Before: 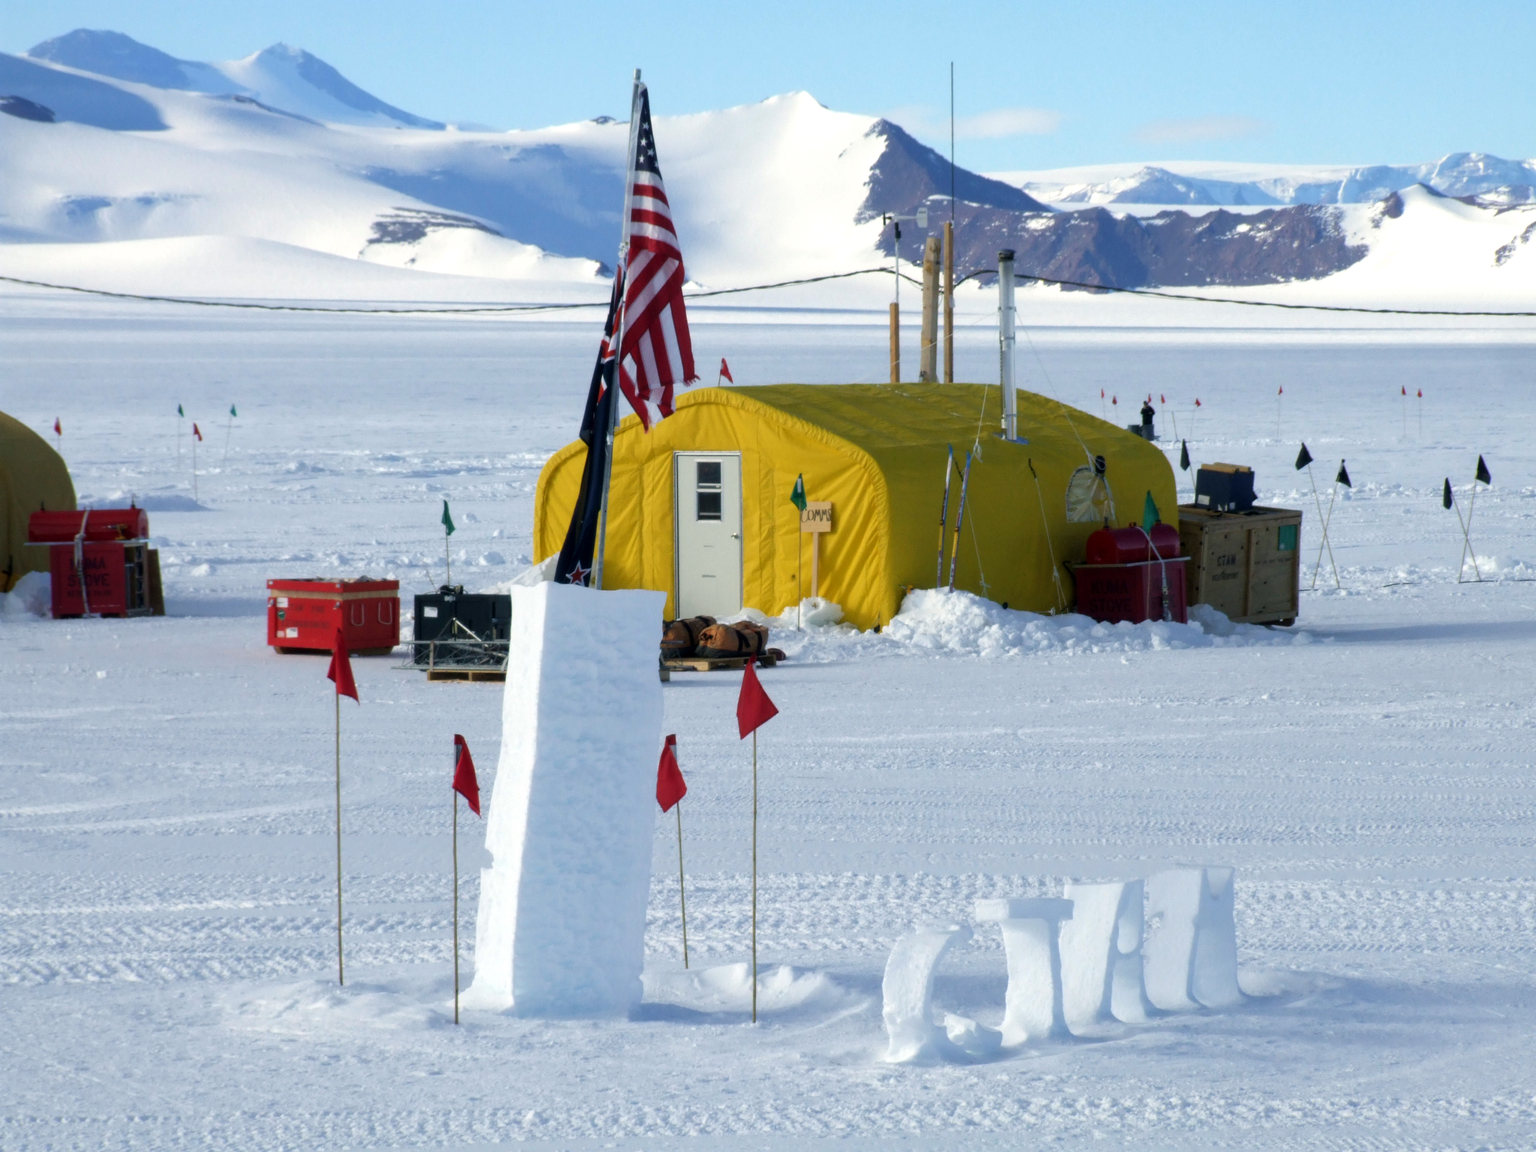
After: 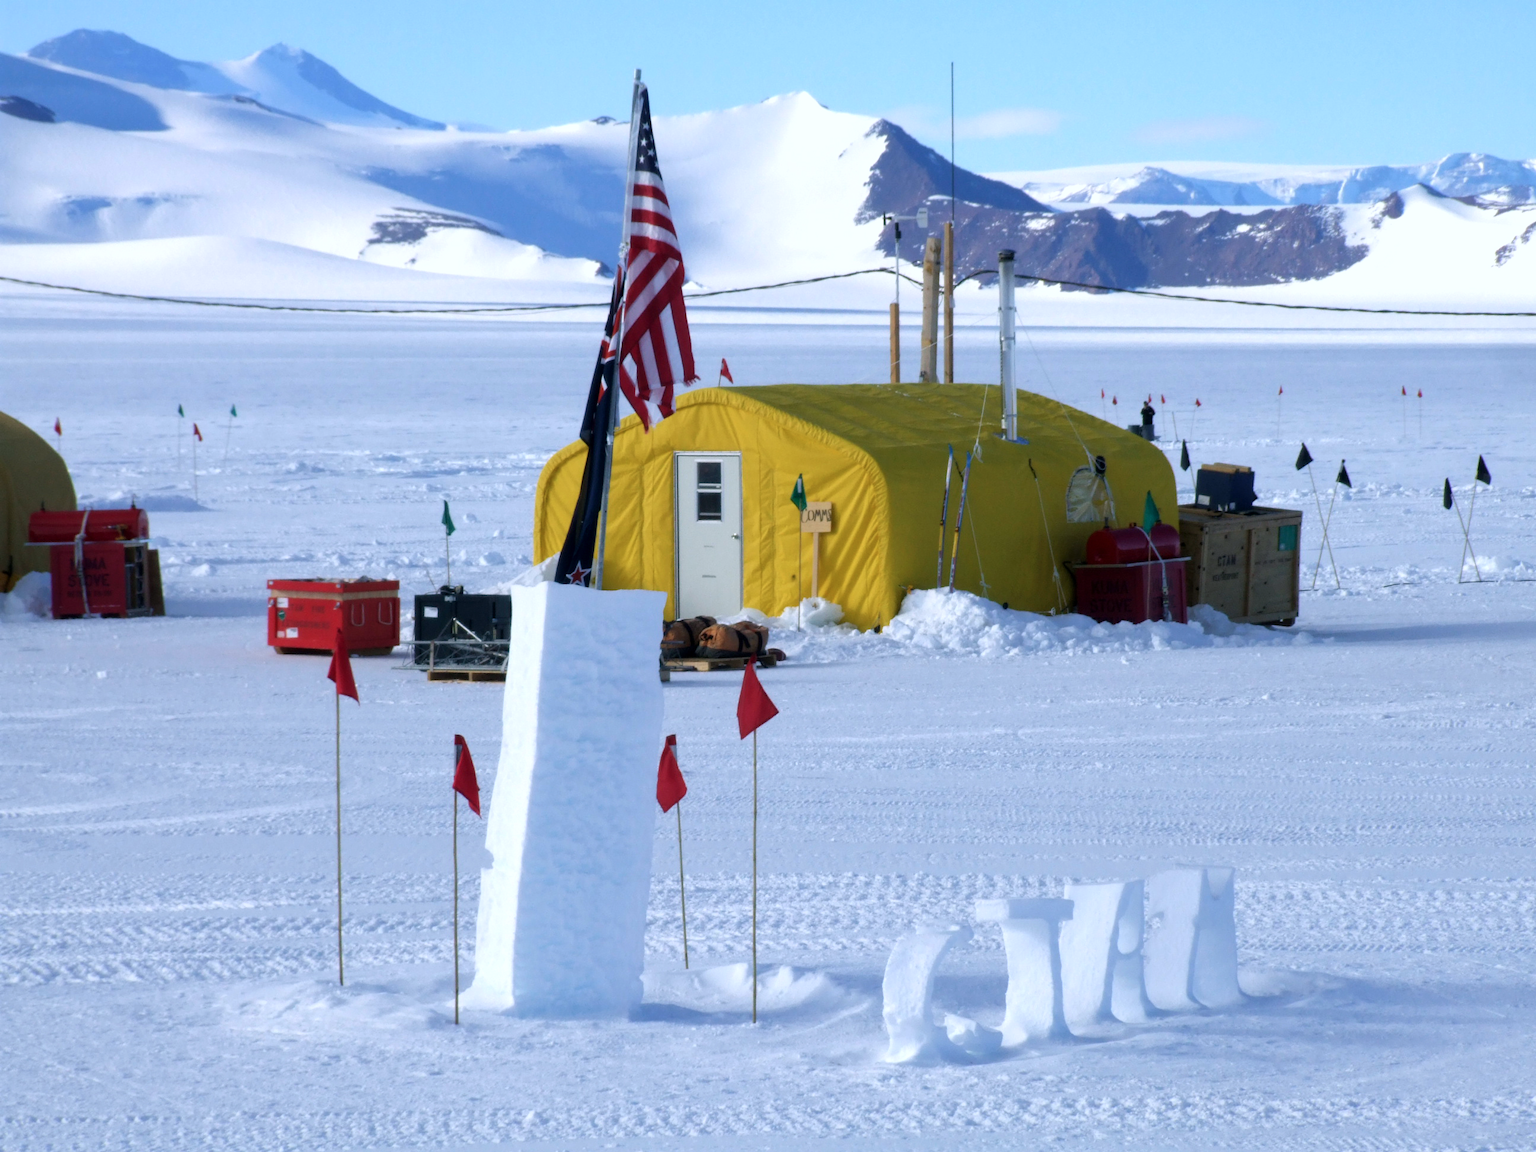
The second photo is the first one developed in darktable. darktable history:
color calibration: illuminant as shot in camera, x 0.365, y 0.379, temperature 4431.18 K
